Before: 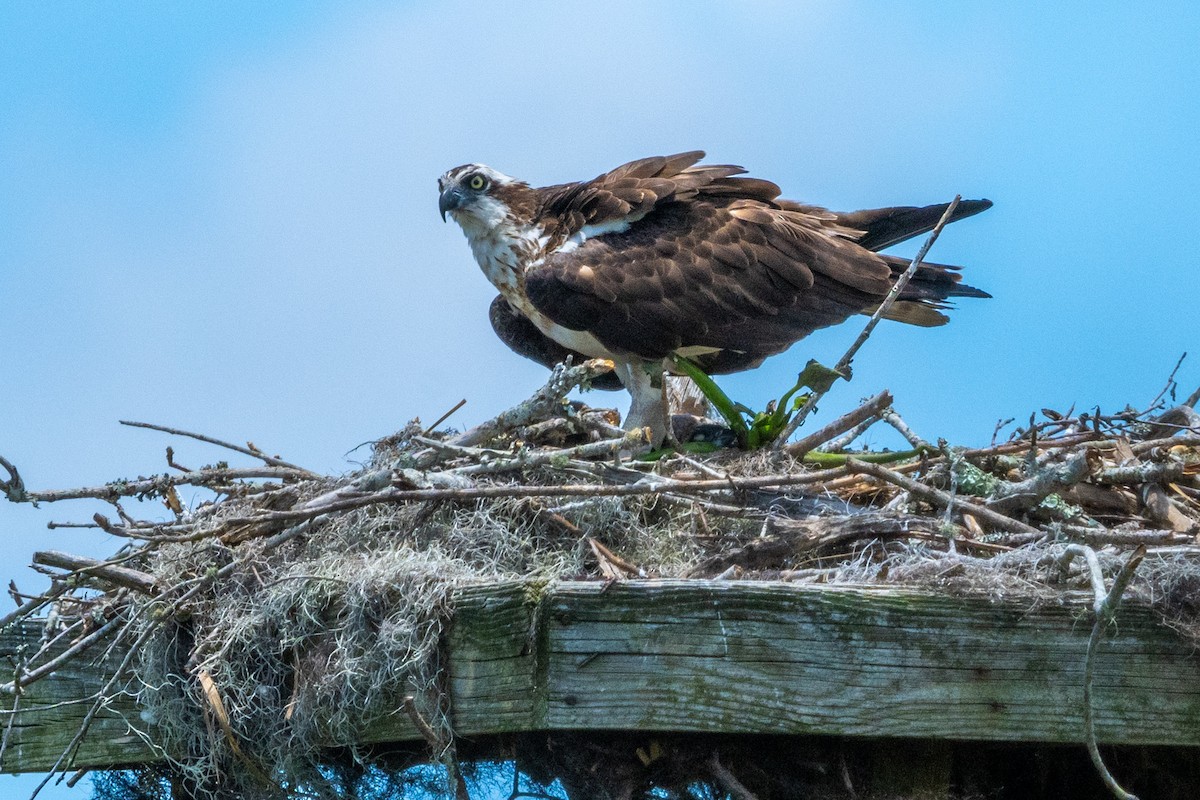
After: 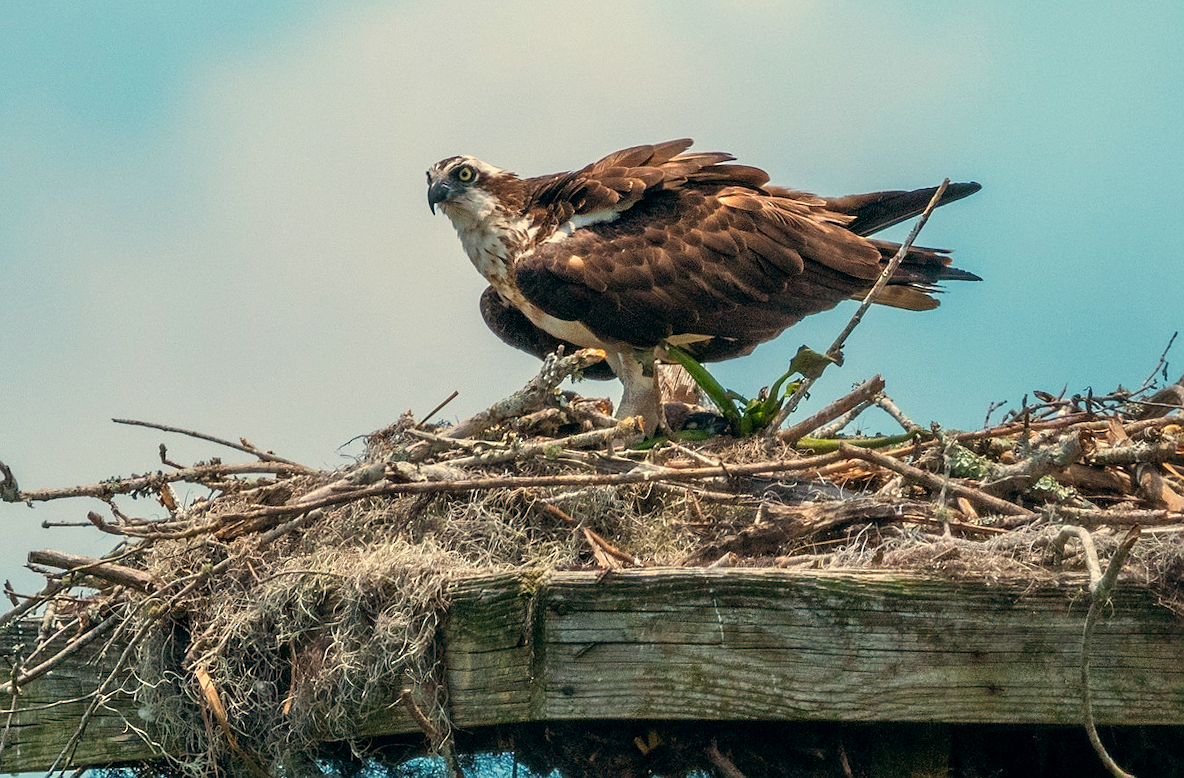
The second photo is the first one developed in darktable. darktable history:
crop and rotate: left 0.126%
sharpen: radius 0.969, amount 0.604
rotate and perspective: rotation -1°, crop left 0.011, crop right 0.989, crop top 0.025, crop bottom 0.975
color balance: lift [0.998, 0.998, 1.001, 1.002], gamma [0.995, 1.025, 0.992, 0.975], gain [0.995, 1.02, 0.997, 0.98]
white balance: red 1.138, green 0.996, blue 0.812
